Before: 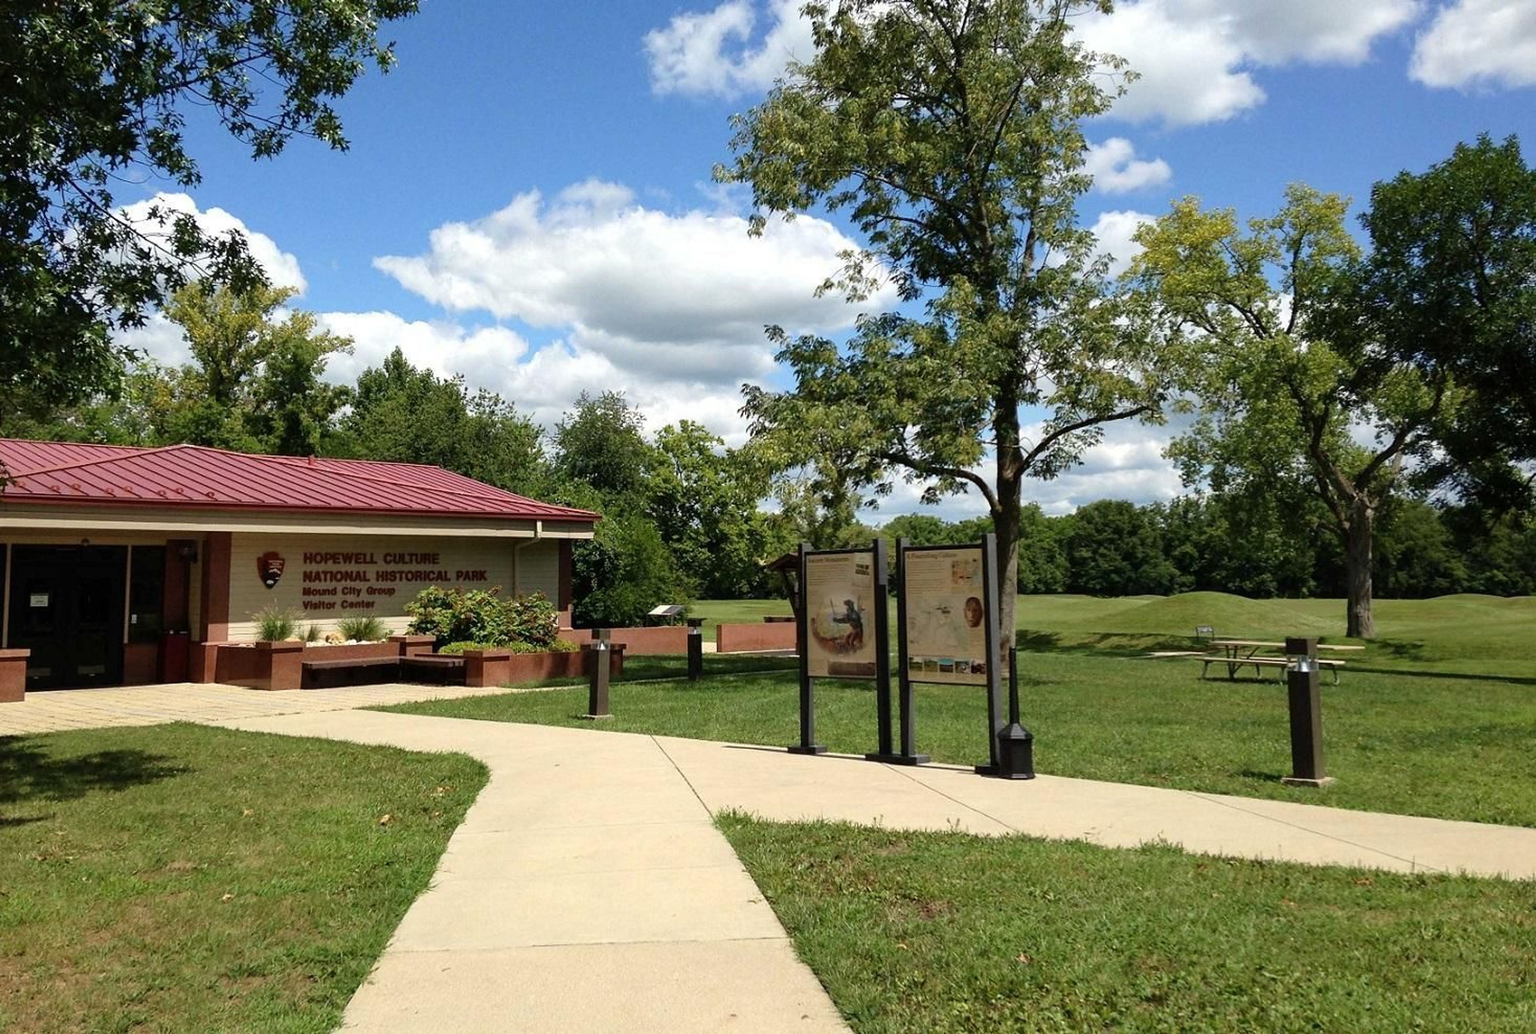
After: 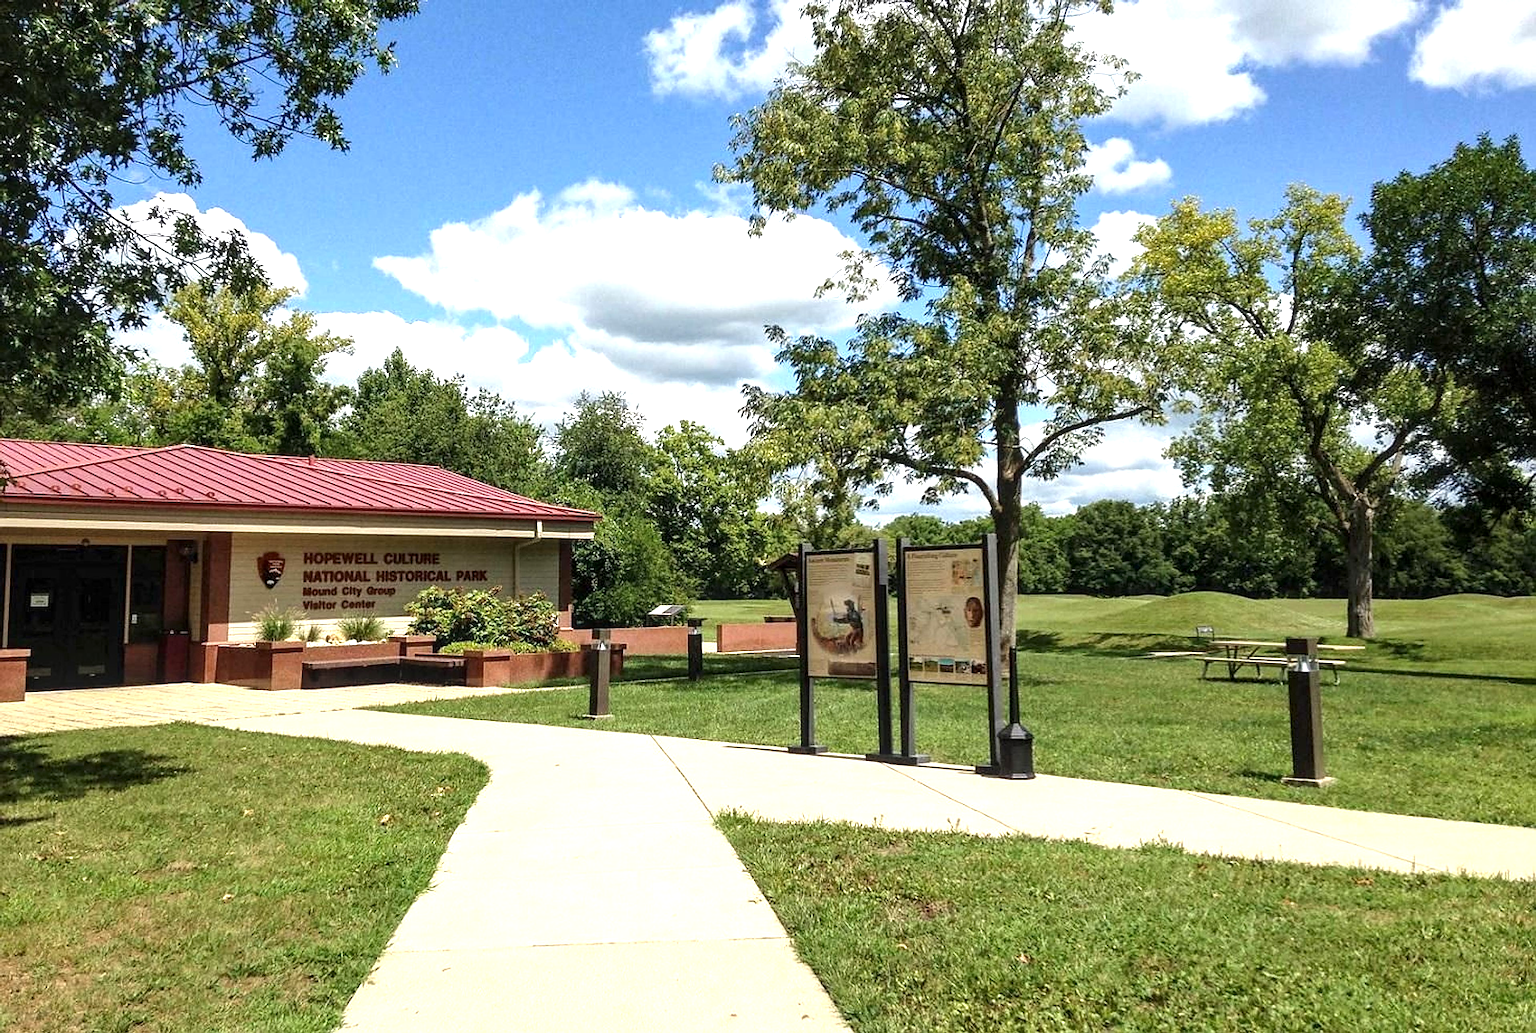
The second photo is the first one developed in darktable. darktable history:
exposure: black level correction 0, exposure 0.704 EV, compensate highlight preservation false
local contrast: detail 130%
tone equalizer: edges refinement/feathering 500, mask exposure compensation -1.57 EV, preserve details no
sharpen: on, module defaults
